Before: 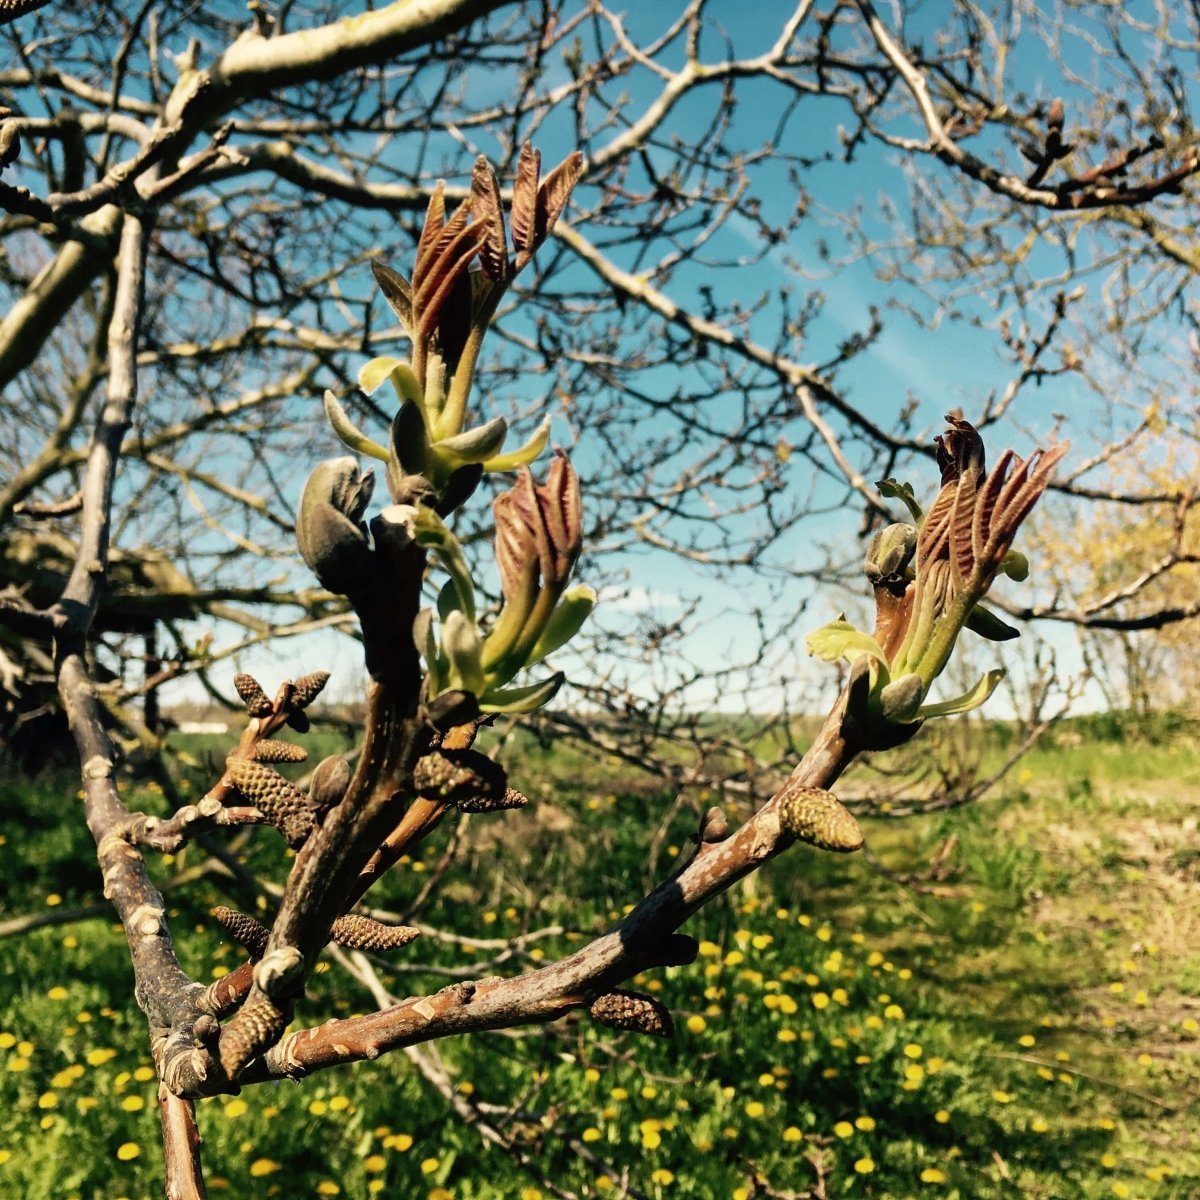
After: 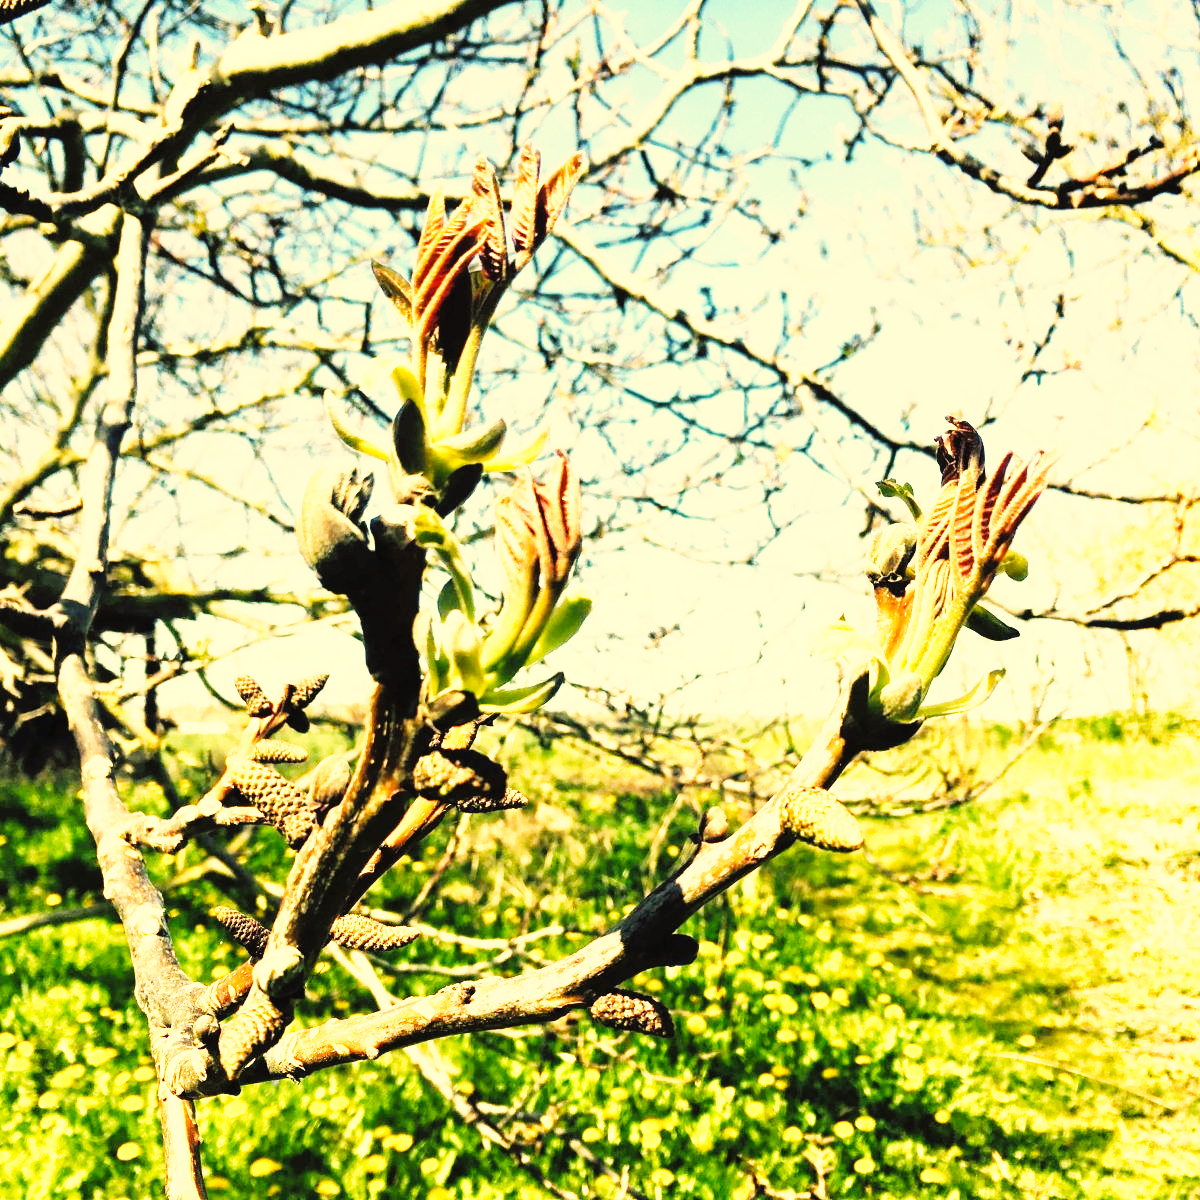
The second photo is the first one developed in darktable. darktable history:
base curve: curves: ch0 [(0, 0) (0.007, 0.004) (0.027, 0.03) (0.046, 0.07) (0.207, 0.54) (0.442, 0.872) (0.673, 0.972) (1, 1)], preserve colors none
exposure: exposure 0.935 EV, compensate highlight preservation false
contrast brightness saturation: brightness 0.15
color correction: highlights a* 2.72, highlights b* 22.8
